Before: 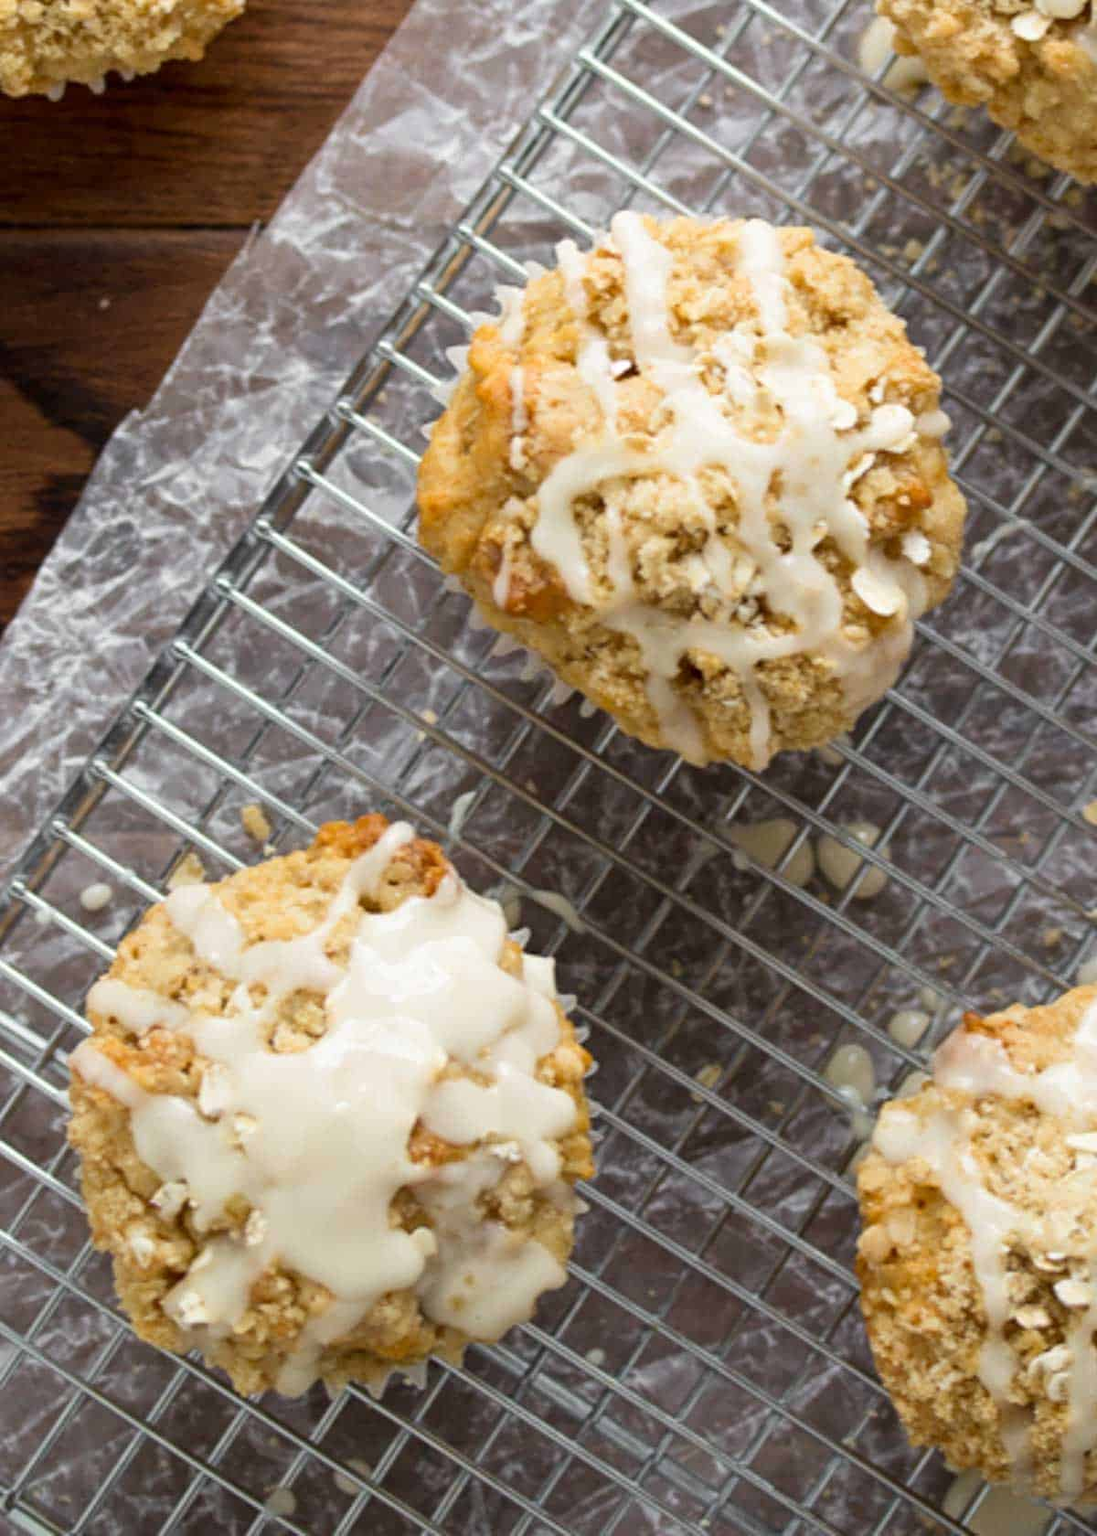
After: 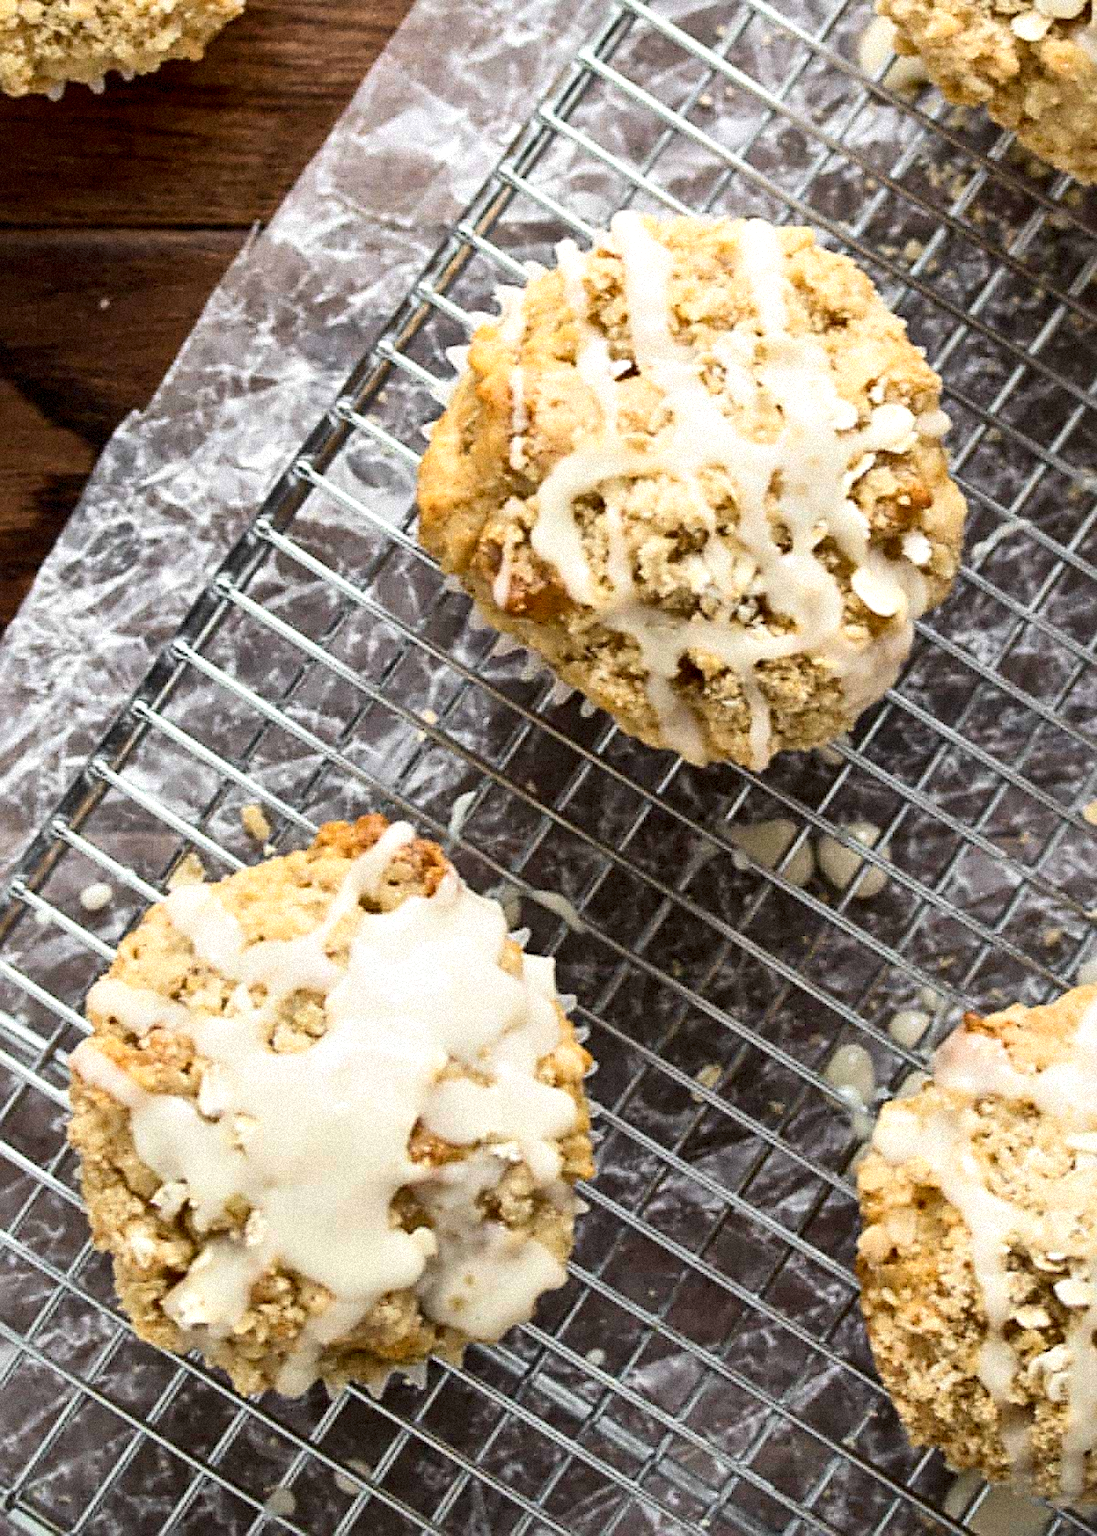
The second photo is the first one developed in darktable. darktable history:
contrast brightness saturation: contrast 0.24, brightness 0.09
local contrast: mode bilateral grid, contrast 25, coarseness 60, detail 151%, midtone range 0.2
sharpen: radius 1.4, amount 1.25, threshold 0.7
grain: strength 35%, mid-tones bias 0%
